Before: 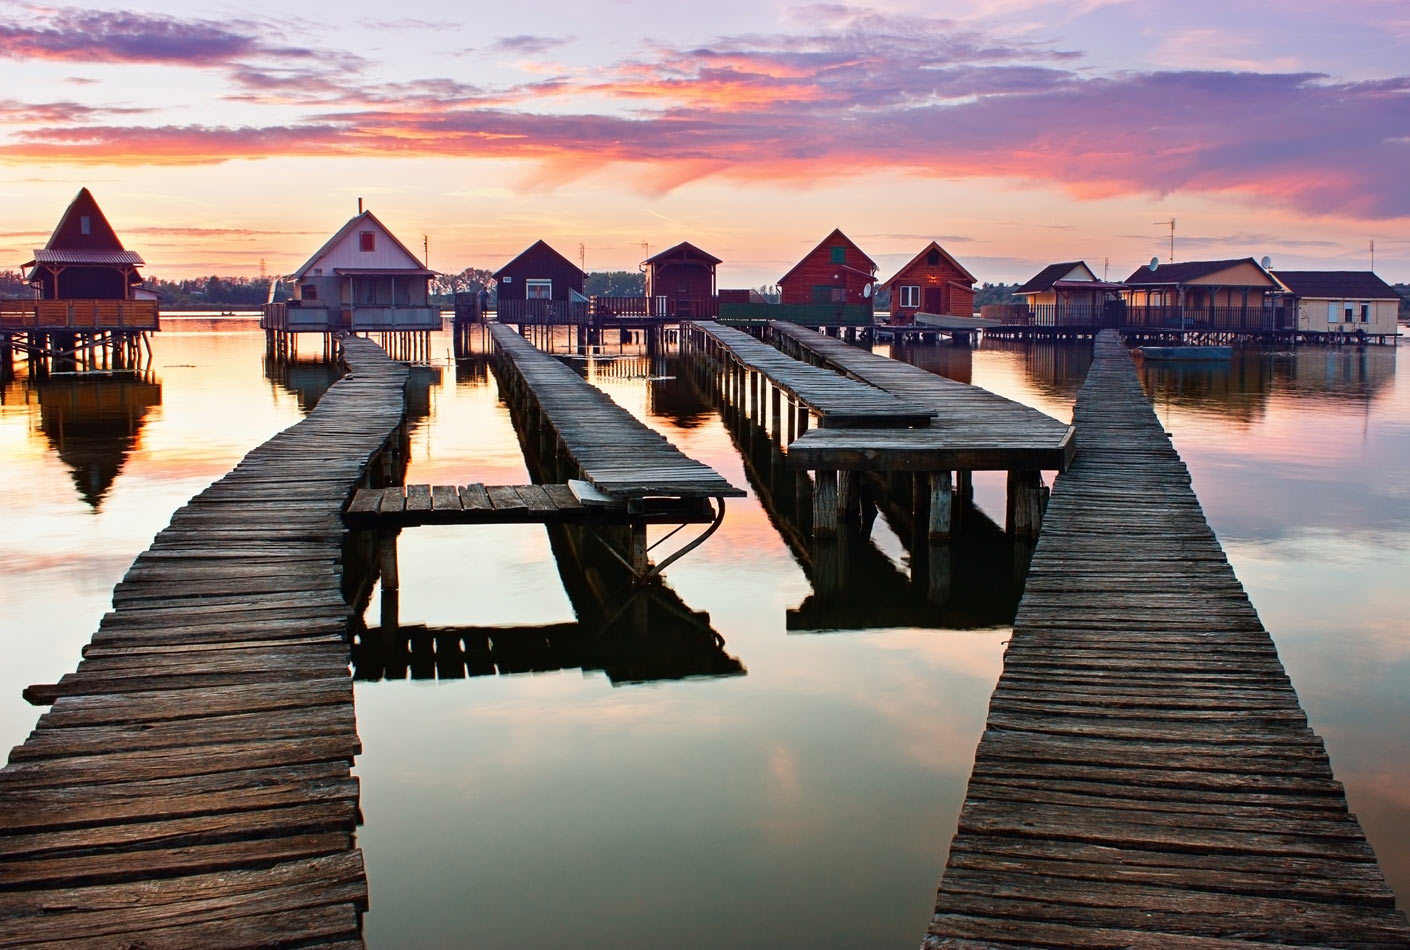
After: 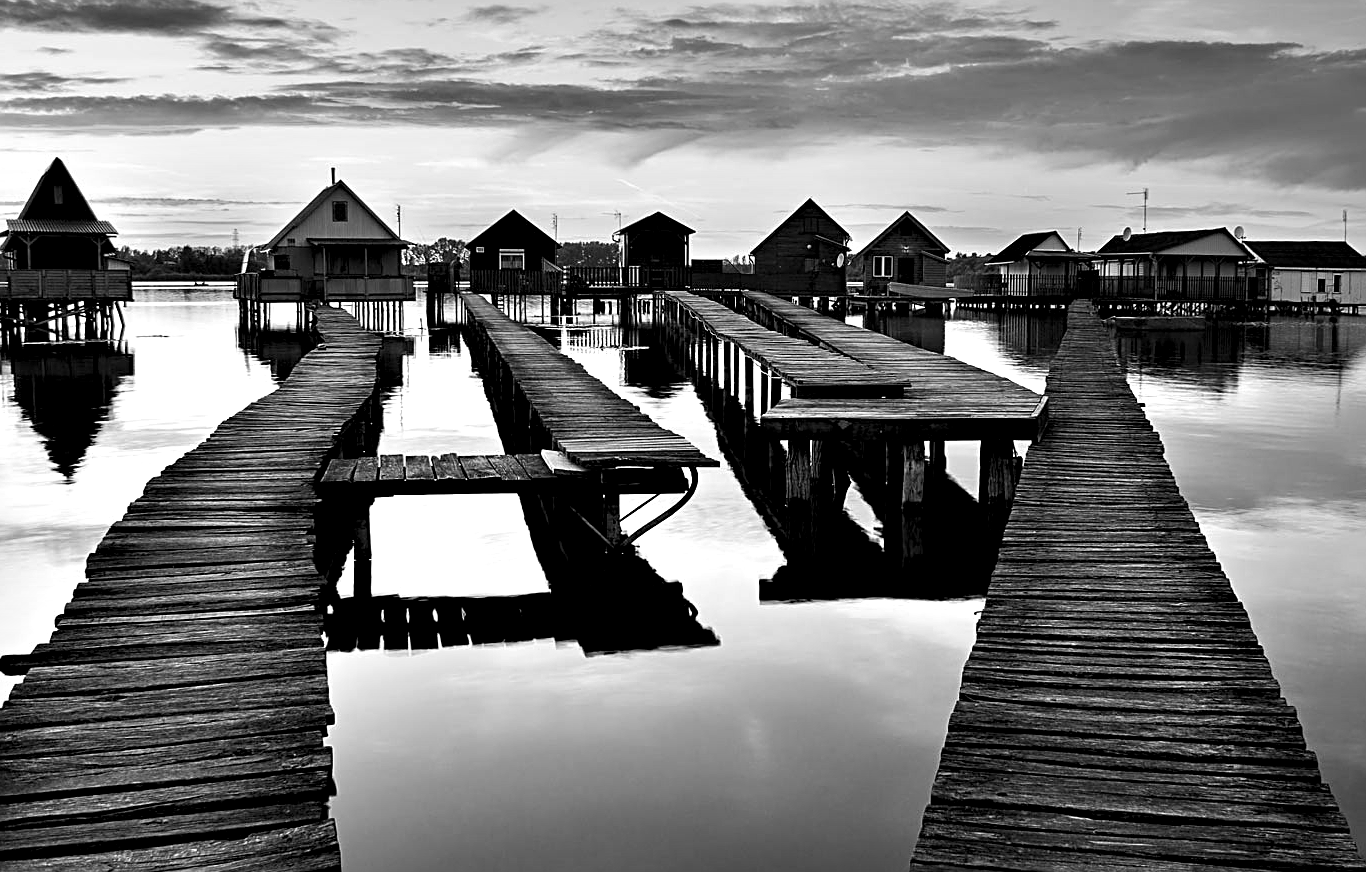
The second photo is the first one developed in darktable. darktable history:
monochrome: a -71.75, b 75.82
sharpen: on, module defaults
crop: left 1.964%, top 3.251%, right 1.122%, bottom 4.933%
contrast equalizer: octaves 7, y [[0.6 ×6], [0.55 ×6], [0 ×6], [0 ×6], [0 ×6]]
